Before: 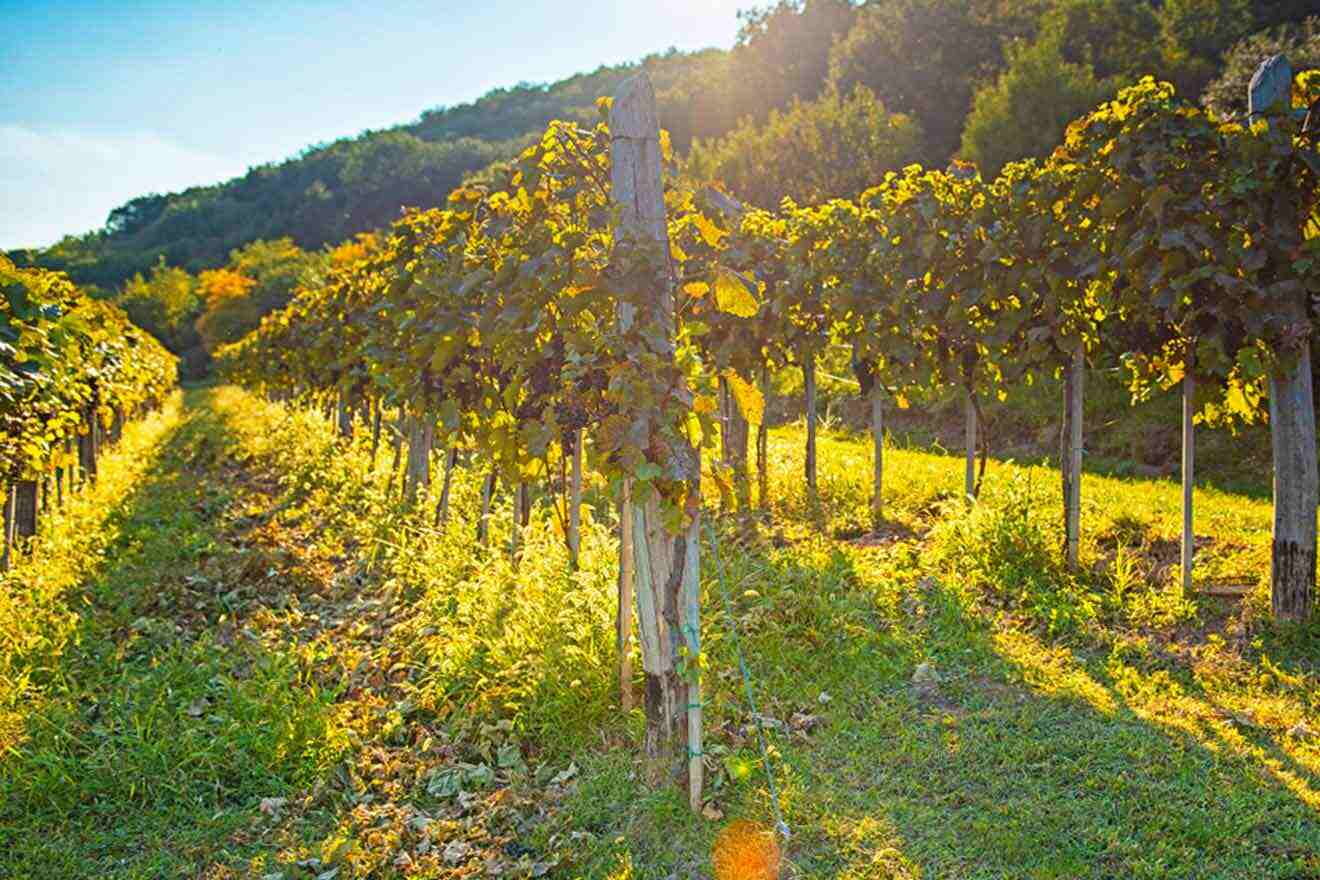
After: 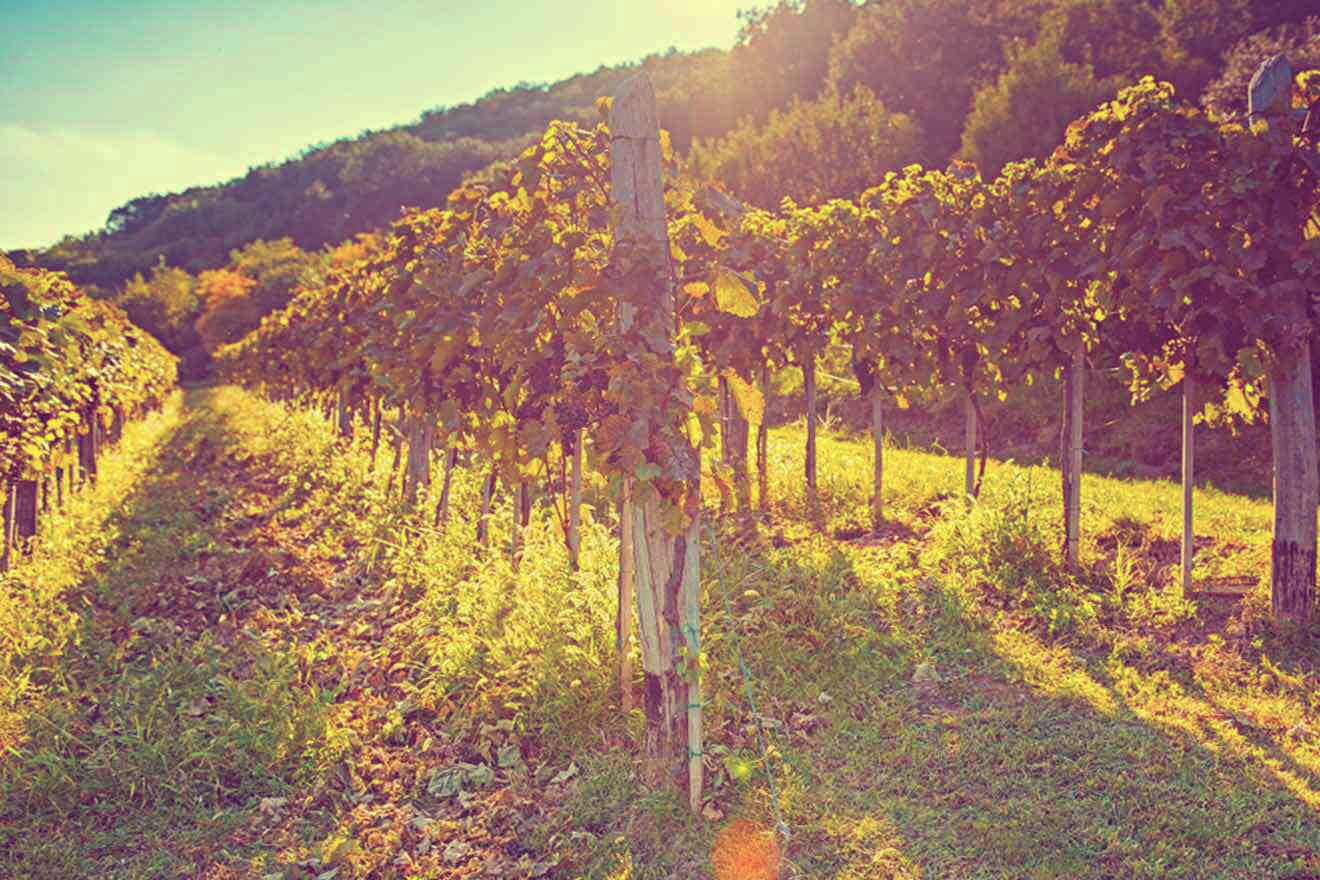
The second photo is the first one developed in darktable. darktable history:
tone curve: curves: ch0 [(0, 0) (0.003, 0.125) (0.011, 0.139) (0.025, 0.155) (0.044, 0.174) (0.069, 0.192) (0.1, 0.211) (0.136, 0.234) (0.177, 0.262) (0.224, 0.296) (0.277, 0.337) (0.335, 0.385) (0.399, 0.436) (0.468, 0.5) (0.543, 0.573) (0.623, 0.644) (0.709, 0.713) (0.801, 0.791) (0.898, 0.881) (1, 1)], preserve colors none
color look up table: target L [96.81, 94.91, 90.46, 87.41, 78.9, 79.27, 73.68, 73.38, 61.5, 58.49, 49.67, 29.28, 28.48, 6.996, 200.55, 85.26, 77.78, 67.1, 61.12, 56.81, 50.56, 51.17, 33.38, 27.27, 9.943, 99.84, 79.12, 70.66, 68.37, 59.23, 57.34, 55.29, 53.66, 47.91, 40.67, 38.94, 37.36, 32.94, 18.06, 11.21, 19.94, 7.788, 92.49, 80.18, 78.98, 70.21, 55.89, 37.48, 34.31], target a [-10.21, -27.08, -40.37, -74.89, -66.81, -20.15, -56.24, -17.91, -51.14, -14.87, -30.88, -9.755, 27.46, 30.42, 0, 7.58, 6.84, 47.62, 65.16, 37.25, 19.16, 38.46, 69.12, 56.46, 47.34, -8.082, 17, 12.98, 6.101, 83.81, 45.05, 9.467, 80.74, 28.76, 7.571, 2.796, 71.48, 71.31, 27.74, 54.09, 59.8, 45.09, -32.23, -54.41, -16.59, -30.06, -28.86, -10.38, 18.89], target b [51.32, 82.18, 42.27, 60.26, 42.12, 34.92, 20.31, 63.99, 49.46, 34.96, 12.65, 0.751, 8.807, -27.36, 0, 71.9, 33.22, 24.59, 36.42, 39.82, 20.14, 16.43, 18.1, -7.494, -19.08, 31.98, 7.059, 13.42, -9.978, -24.53, -15.92, -9.105, 5.765, -4.81, -50.47, -41.13, -58.72, -32.91, -41.72, -69.45, -38.7, -39.27, 24.39, 7.03, 17.65, -5.066, -3.652, -15.77, -10.09], num patches 49
